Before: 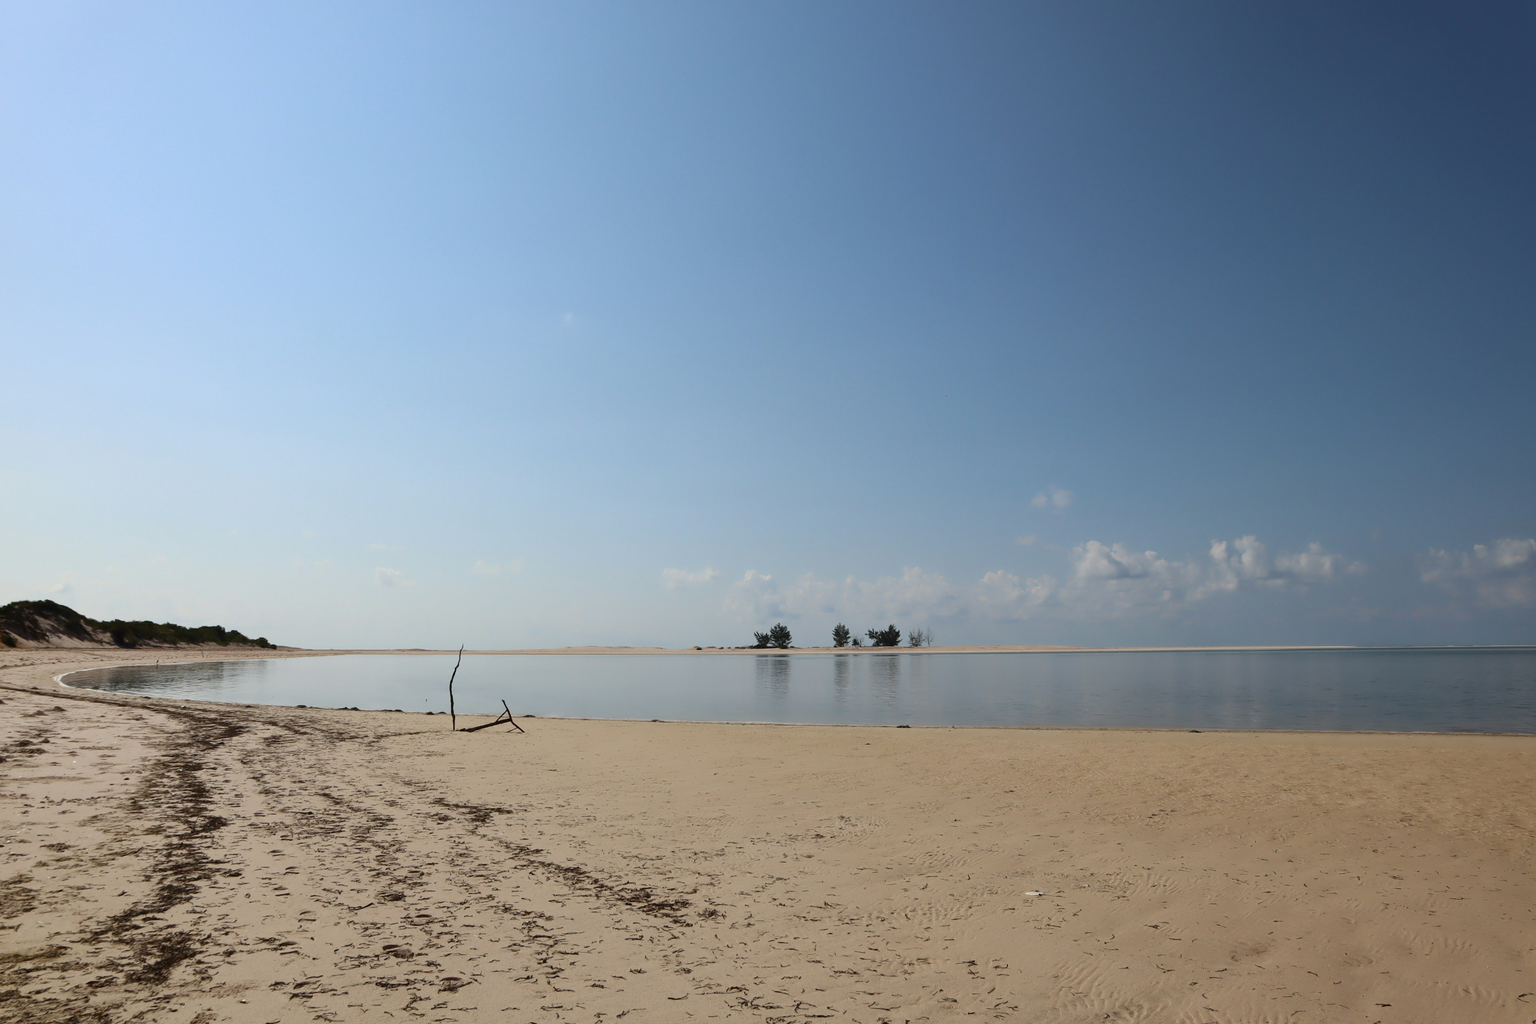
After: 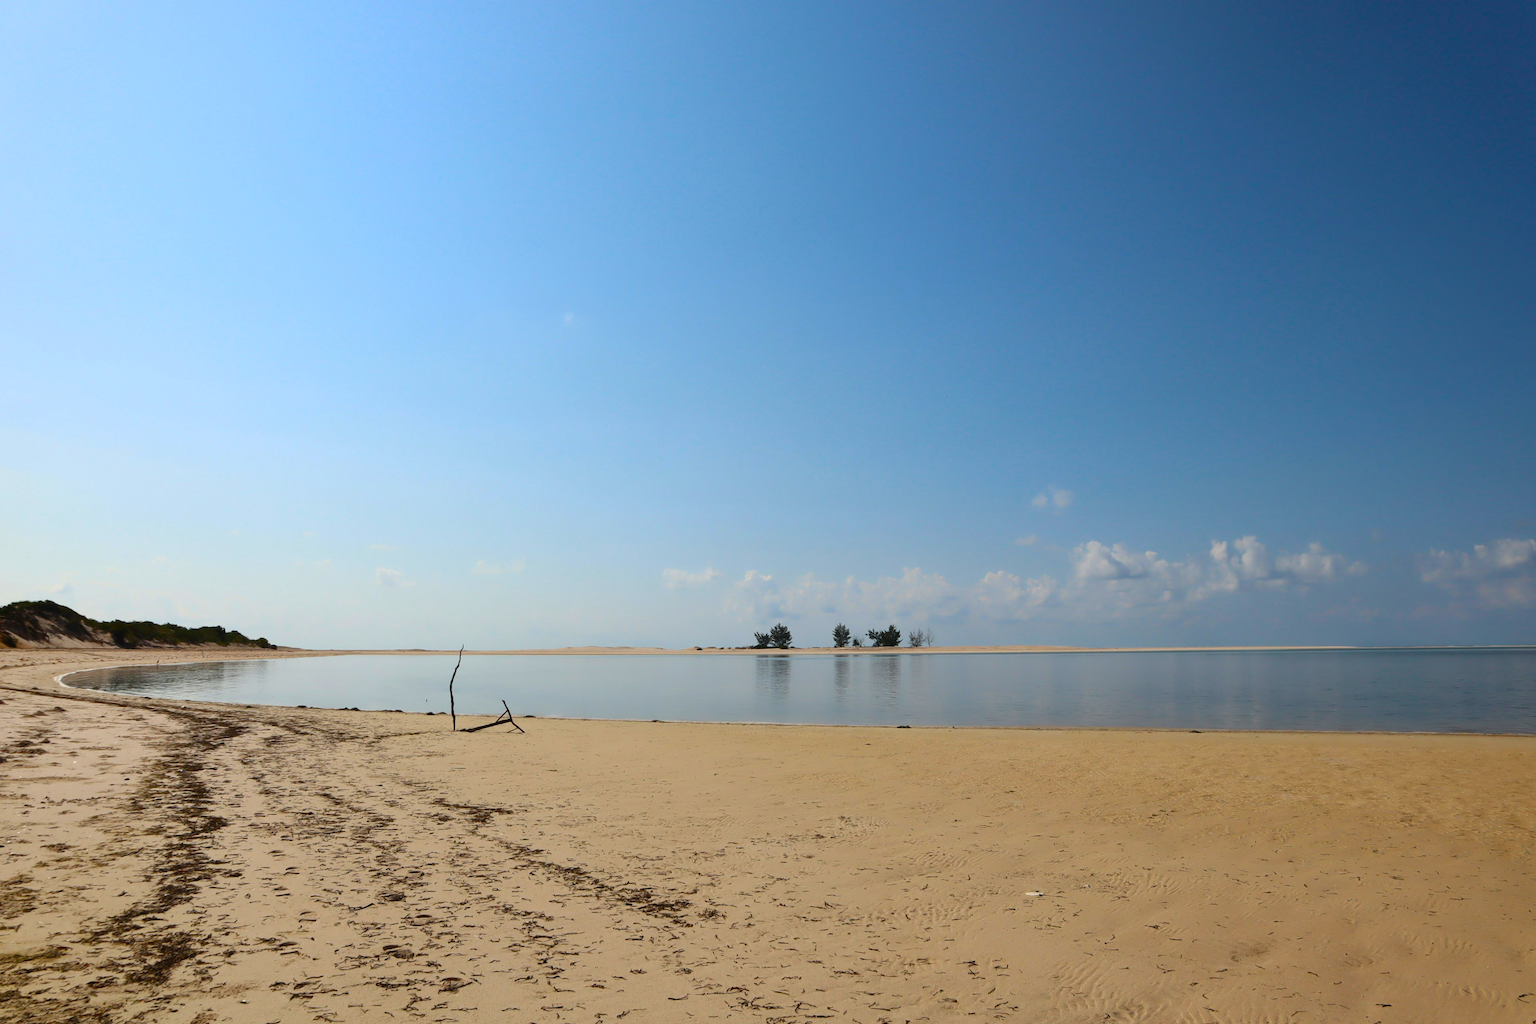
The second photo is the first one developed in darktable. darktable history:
exposure: exposure 0.131 EV, compensate highlight preservation false
color balance rgb: linear chroma grading › global chroma 15%, perceptual saturation grading › global saturation 30%
